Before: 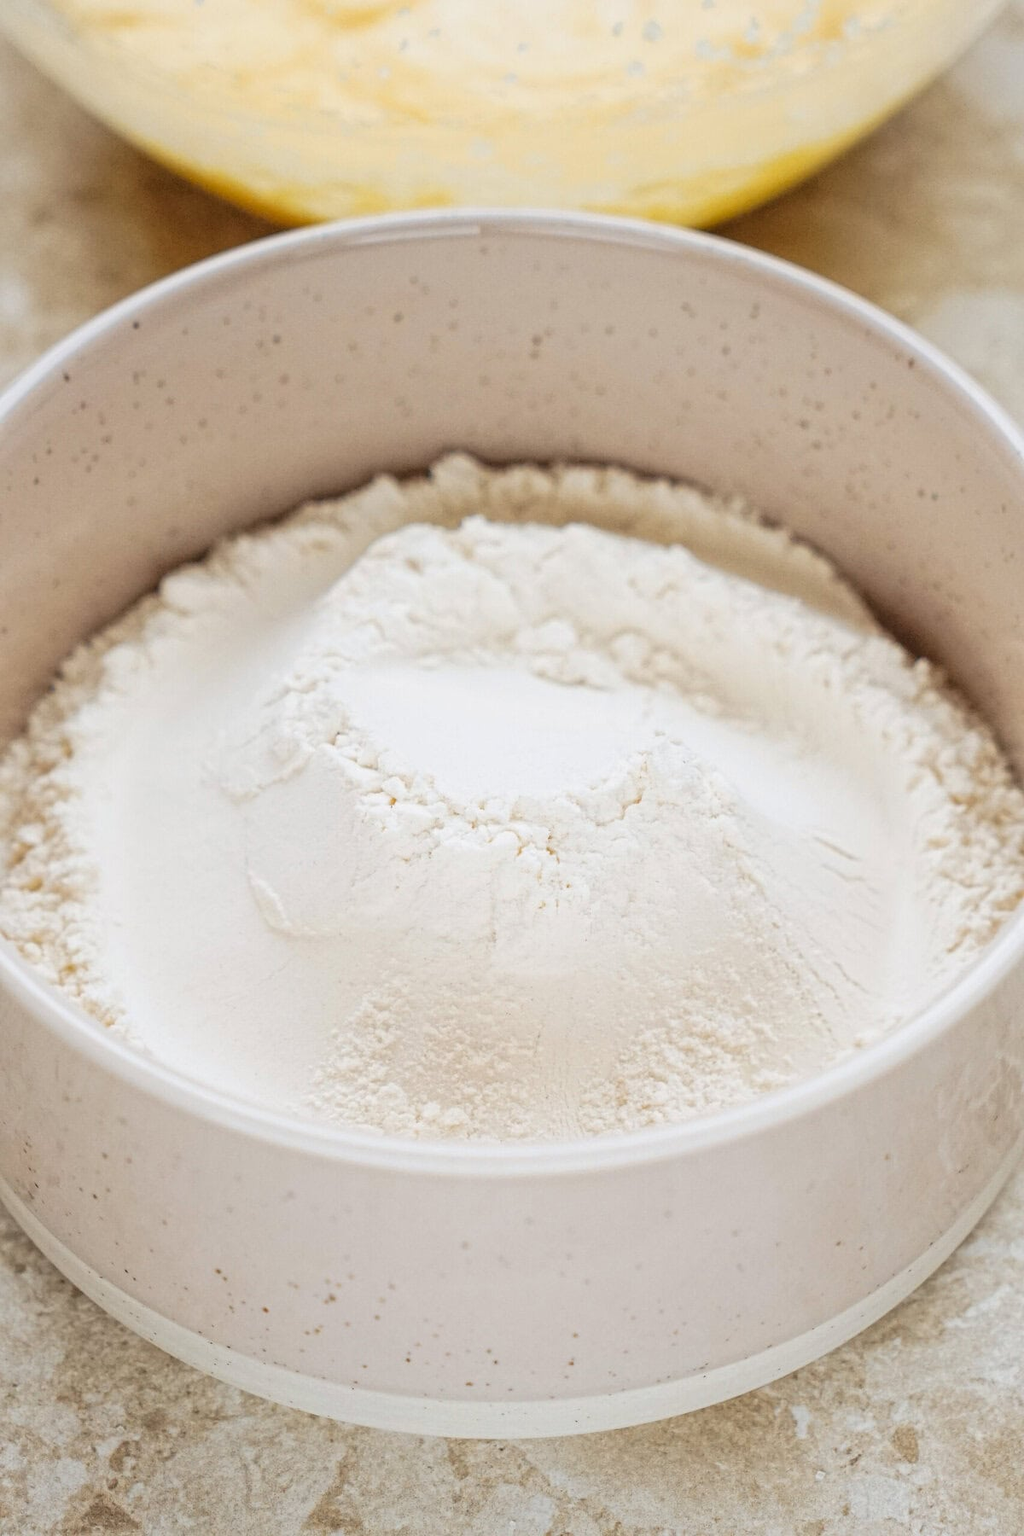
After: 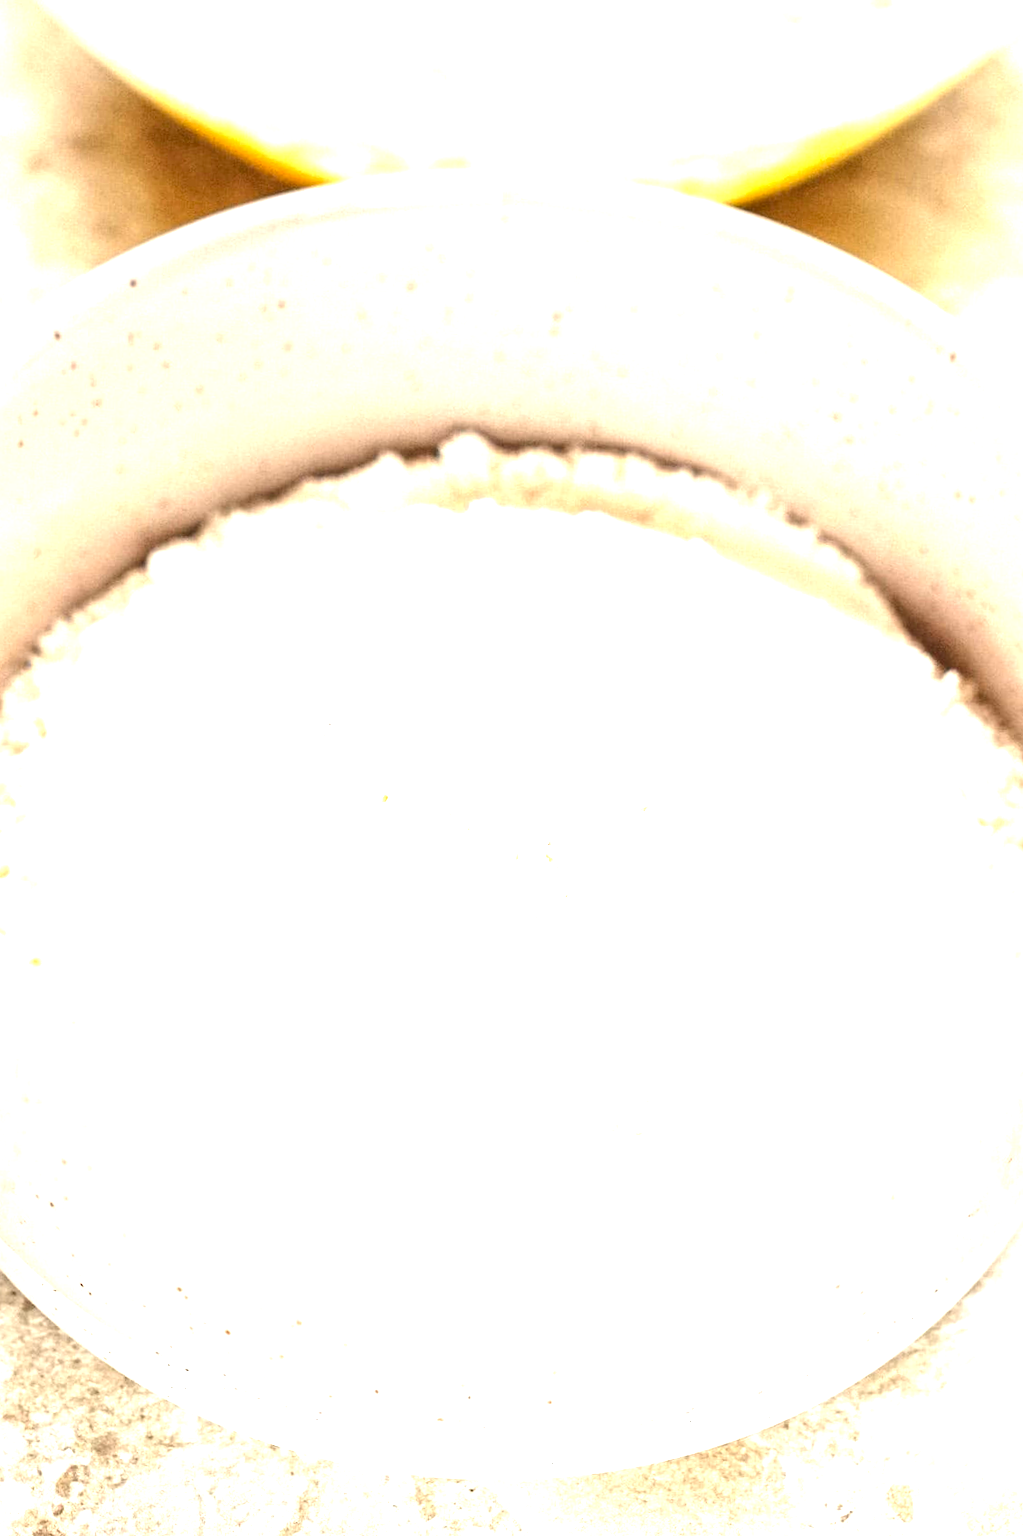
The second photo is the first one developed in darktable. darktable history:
crop and rotate: angle -2.34°
exposure: black level correction 0, exposure 1.742 EV, compensate highlight preservation false
color calibration: illuminant same as pipeline (D50), adaptation XYZ, x 0.346, y 0.359, temperature 5007.75 K
contrast brightness saturation: contrast 0.067, brightness -0.128, saturation 0.064
